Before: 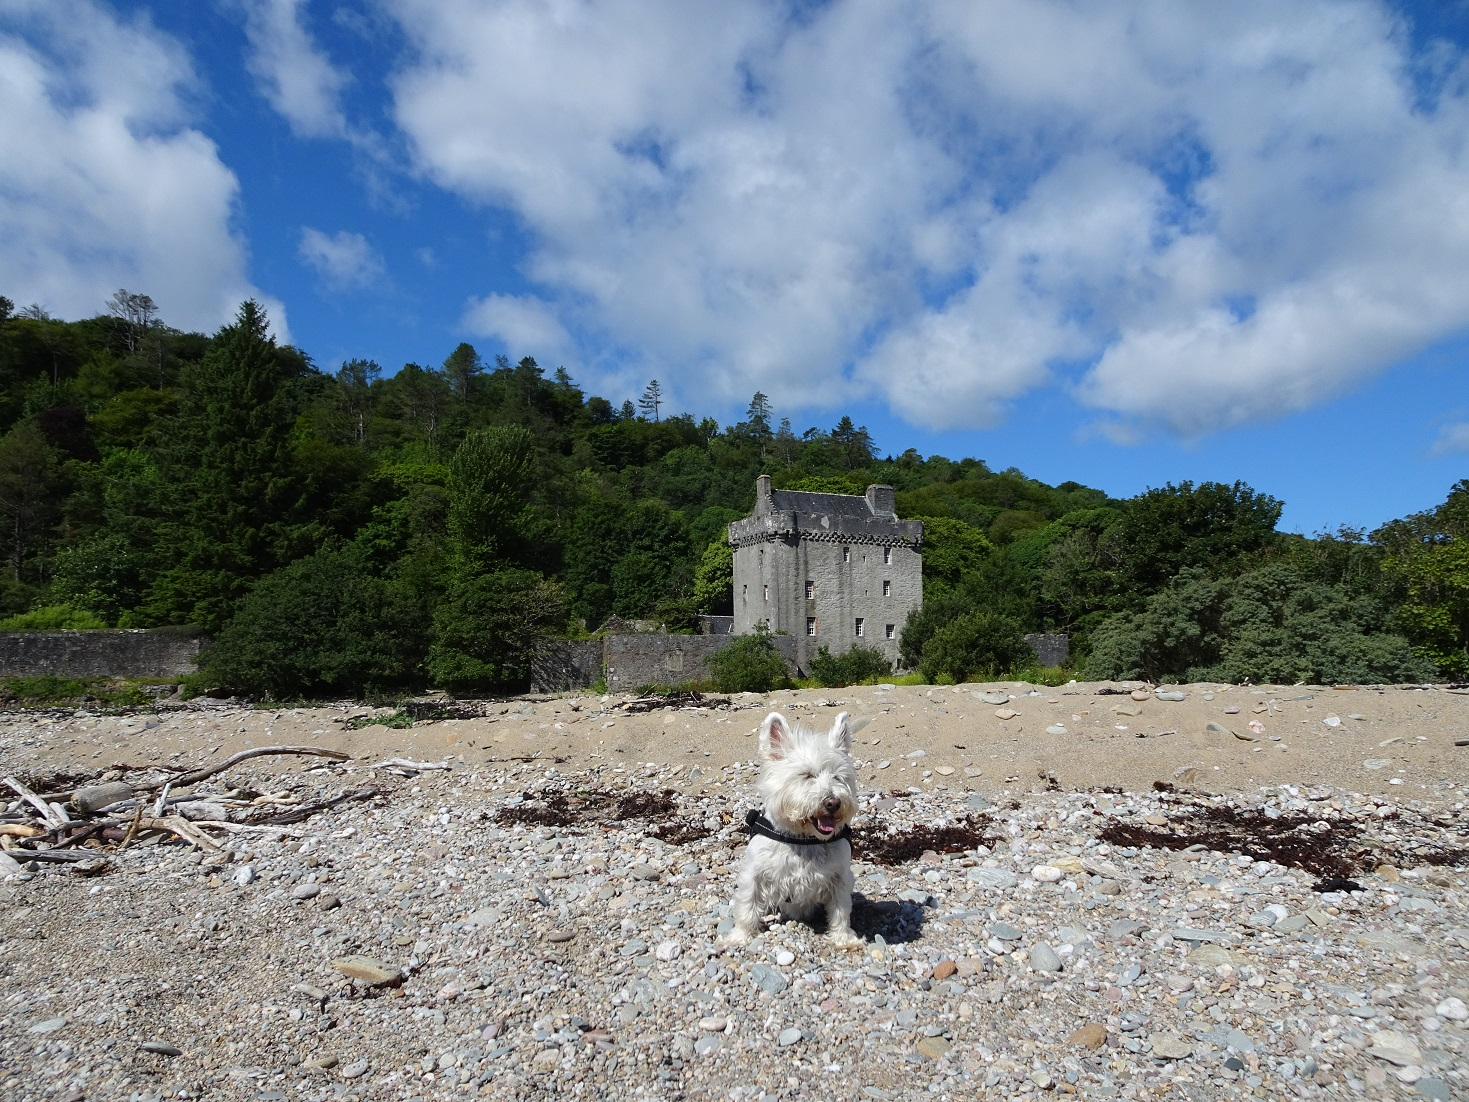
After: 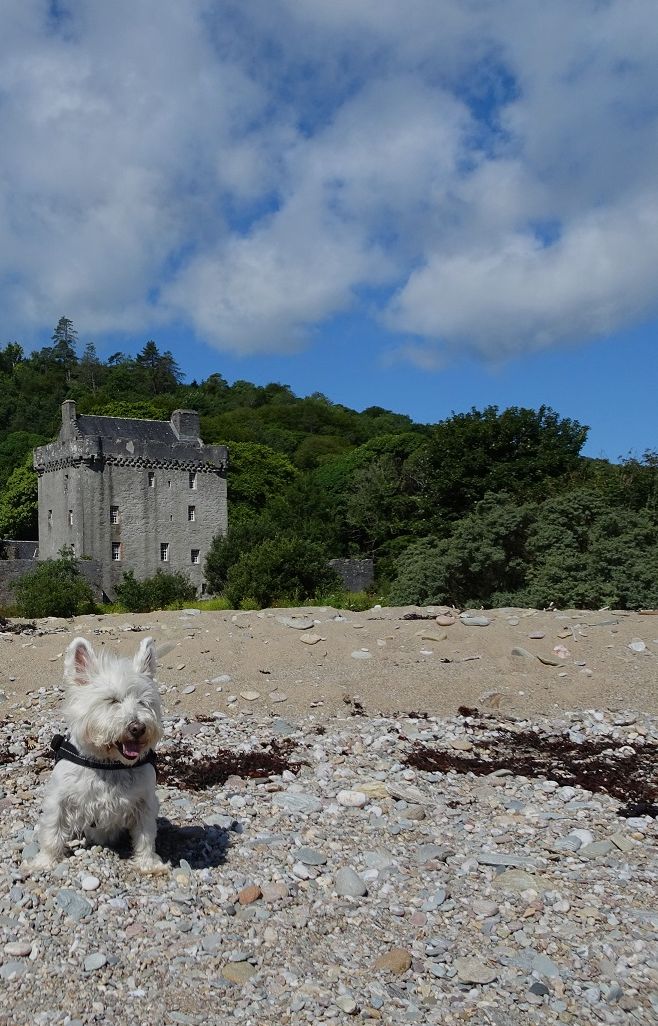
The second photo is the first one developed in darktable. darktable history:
crop: left 47.314%, top 6.836%, right 7.882%
exposure: exposure -0.487 EV, compensate highlight preservation false
